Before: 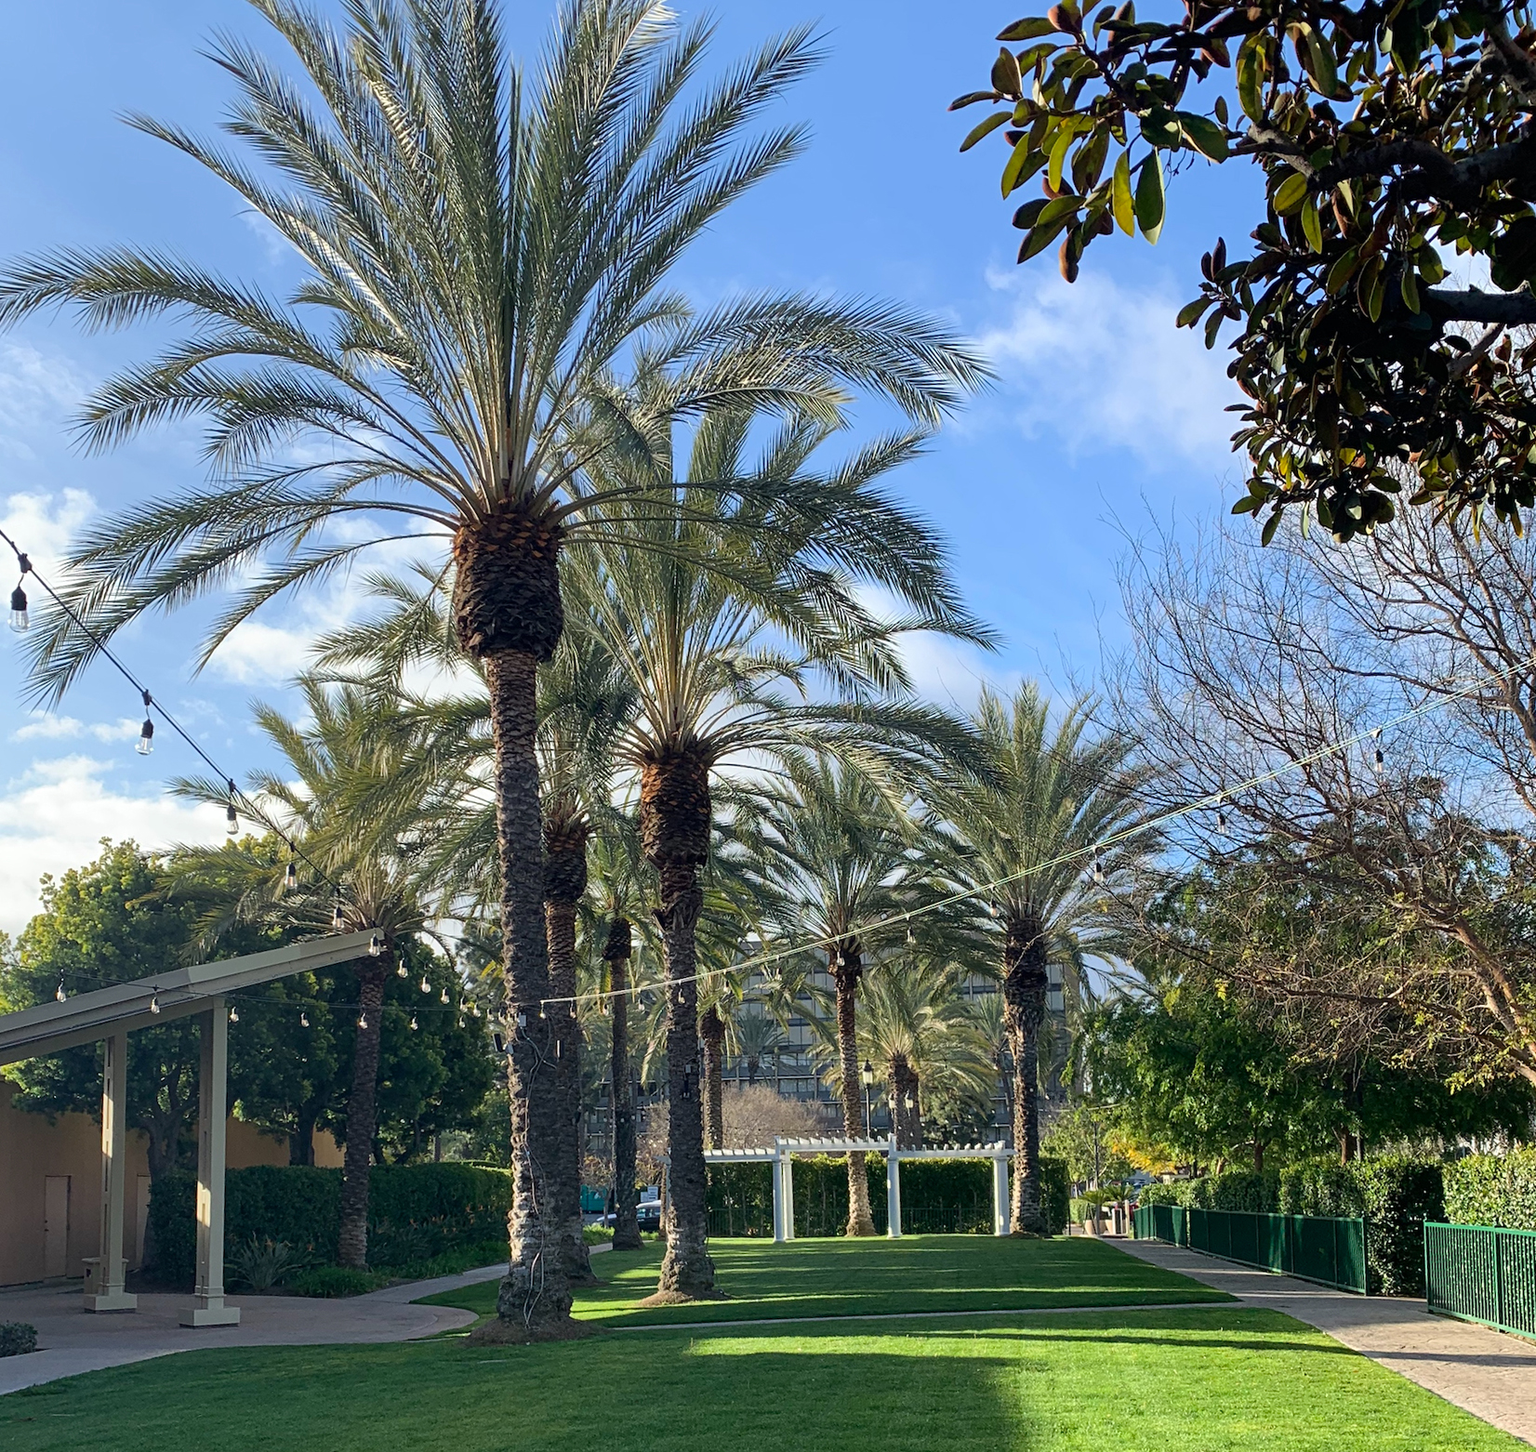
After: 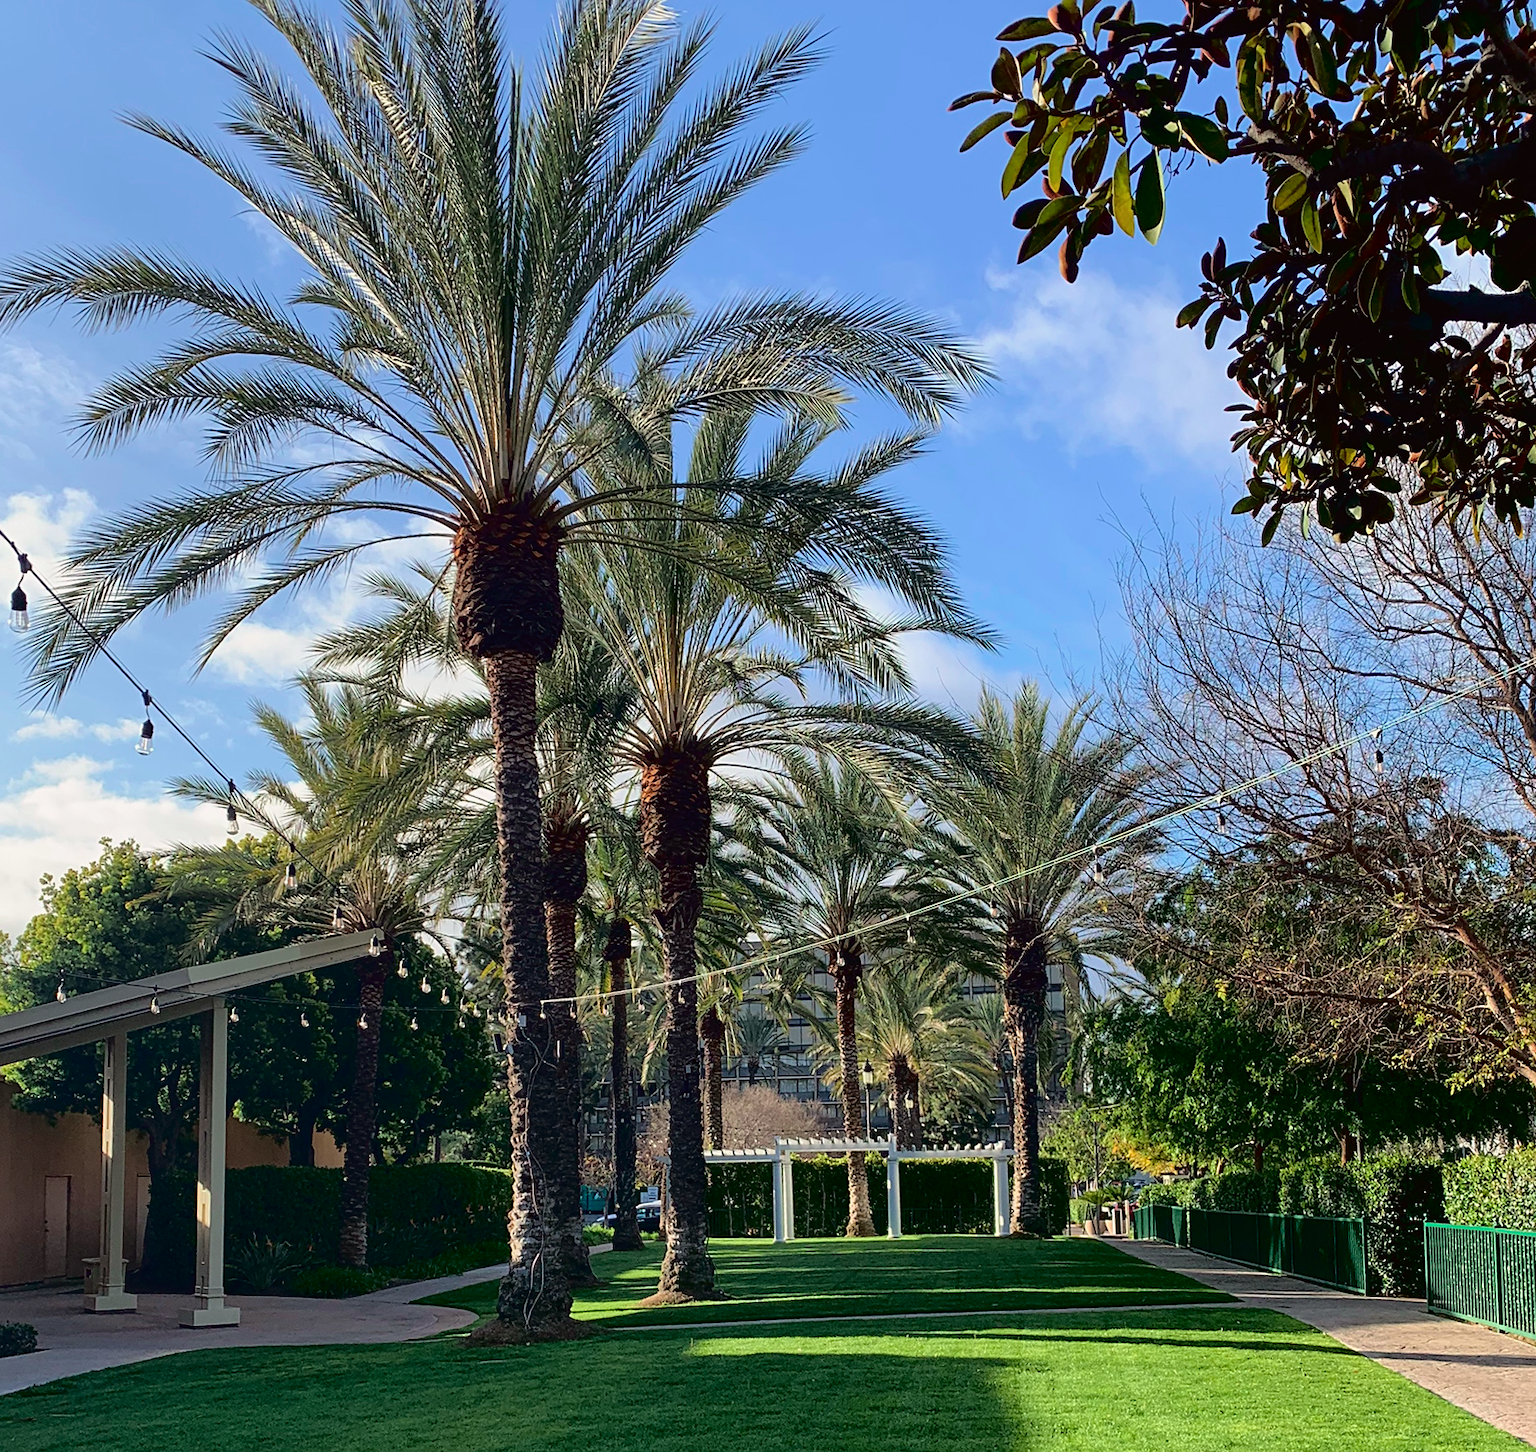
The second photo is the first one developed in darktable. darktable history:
sharpen: amount 0.2
tone curve: curves: ch0 [(0, 0.013) (0.181, 0.074) (0.337, 0.304) (0.498, 0.485) (0.78, 0.742) (0.993, 0.954)]; ch1 [(0, 0) (0.294, 0.184) (0.359, 0.34) (0.362, 0.35) (0.43, 0.41) (0.469, 0.463) (0.495, 0.502) (0.54, 0.563) (0.612, 0.641) (1, 1)]; ch2 [(0, 0) (0.44, 0.437) (0.495, 0.502) (0.524, 0.534) (0.557, 0.56) (0.634, 0.654) (0.728, 0.722) (1, 1)], color space Lab, independent channels, preserve colors none
